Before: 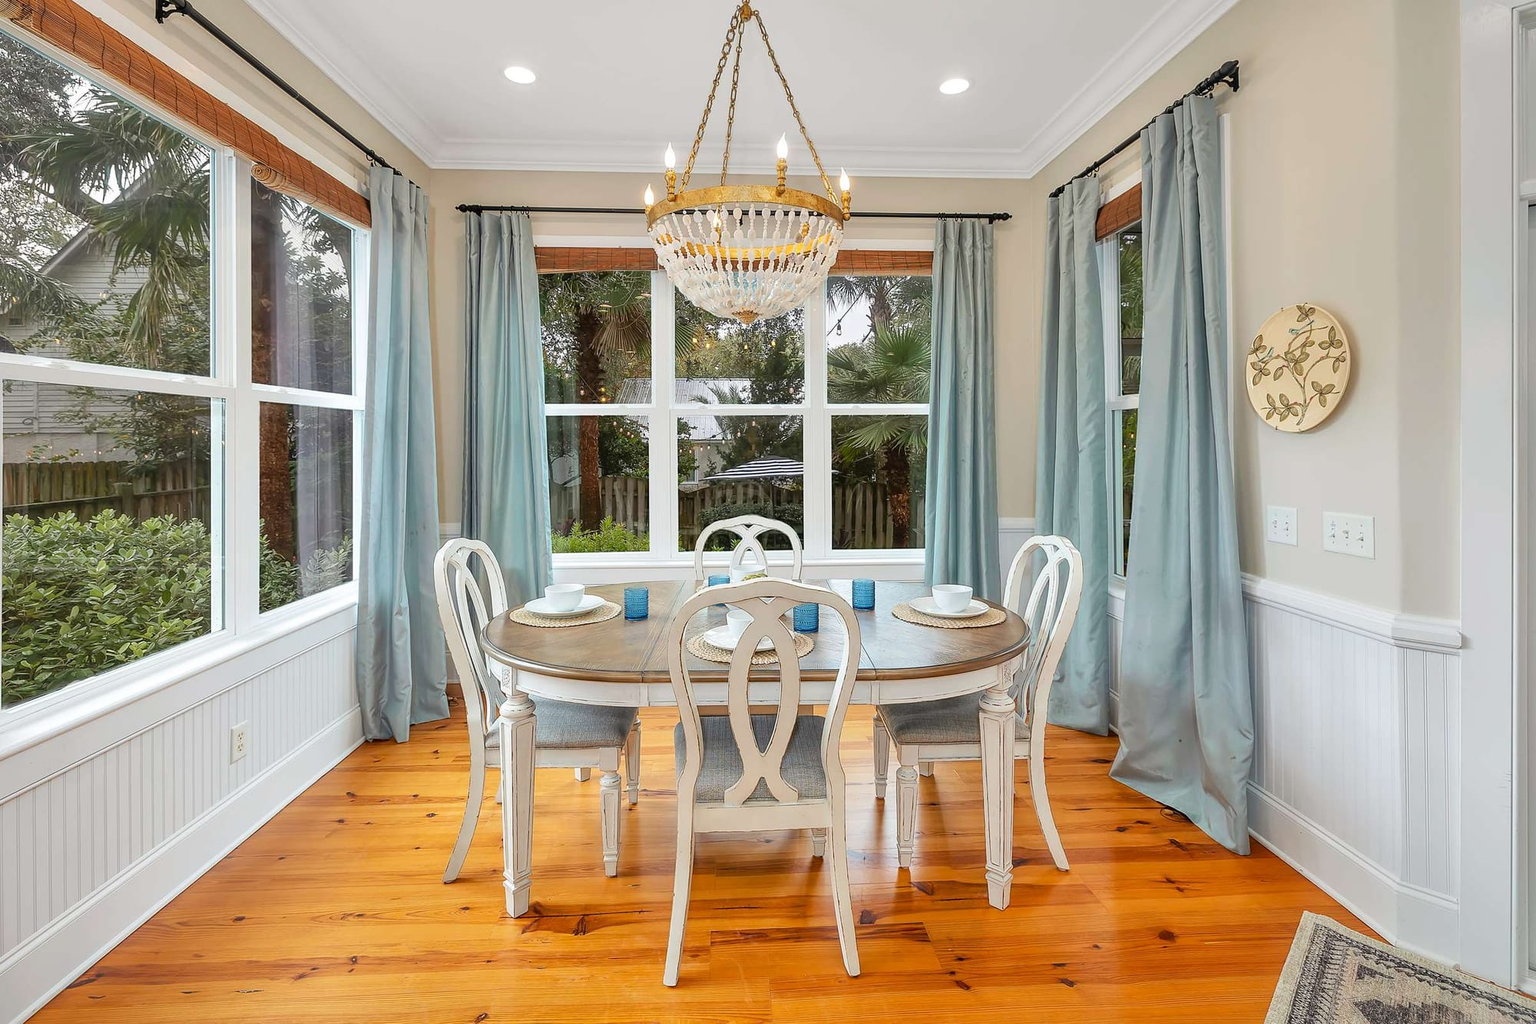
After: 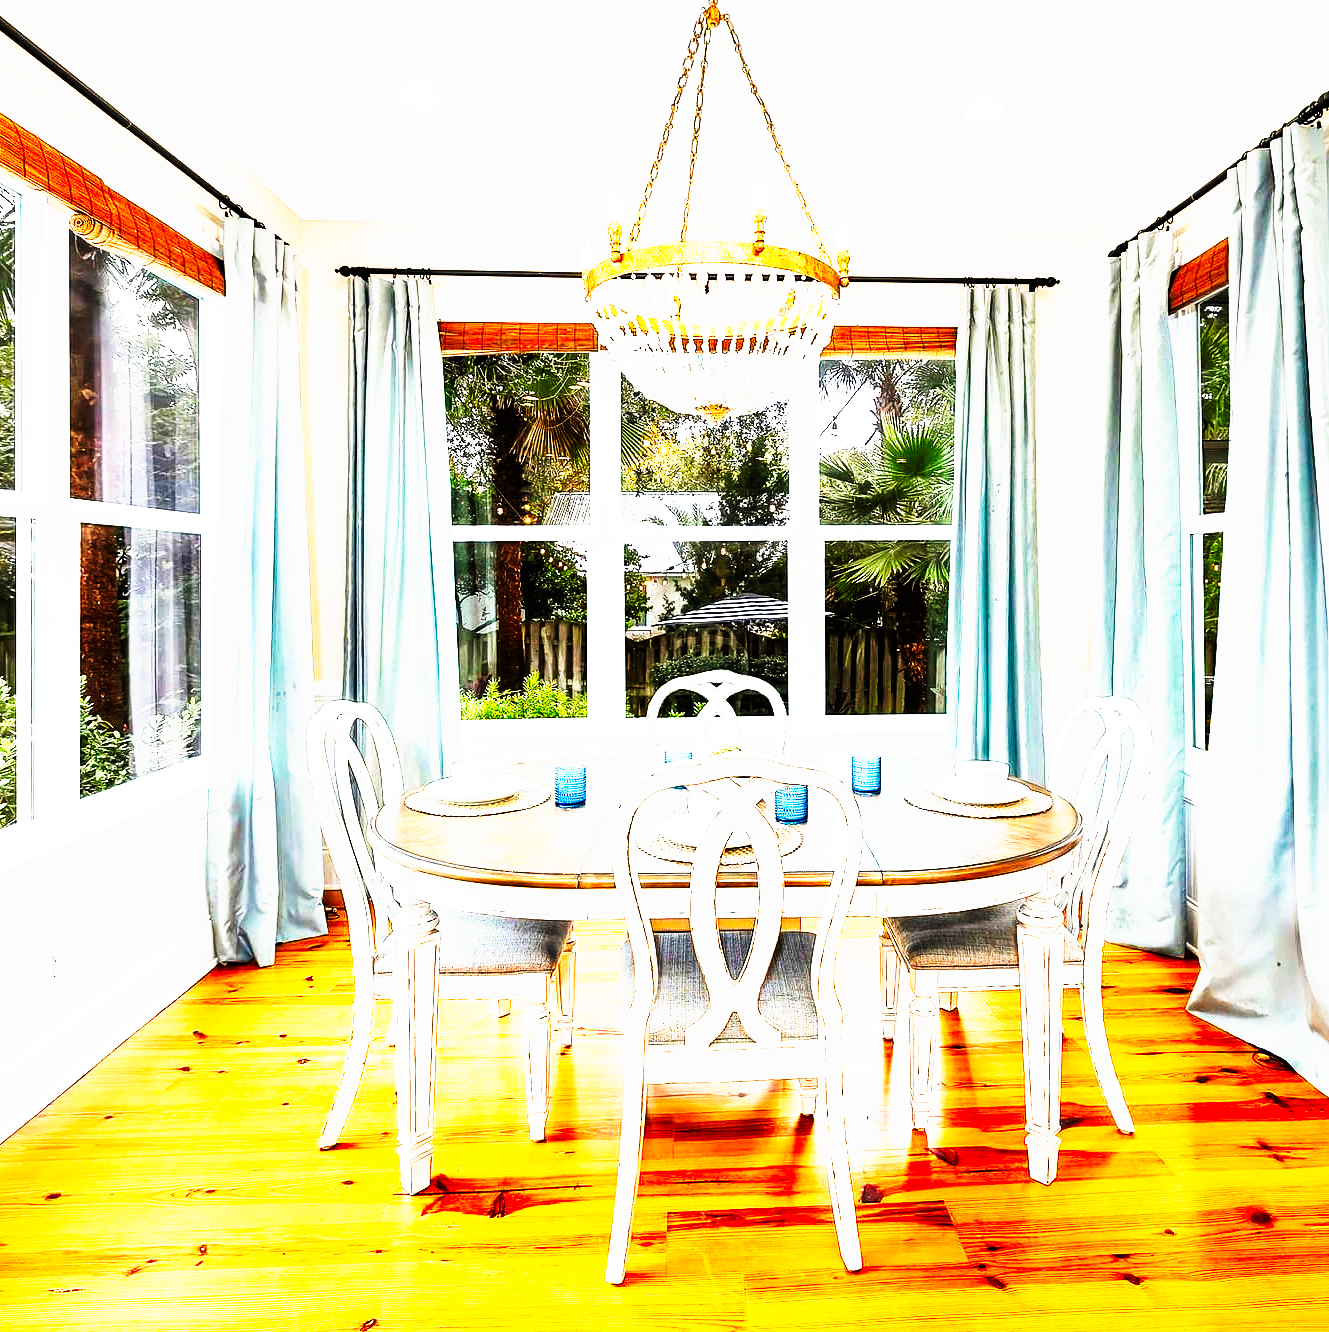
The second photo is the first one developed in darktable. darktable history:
tone equalizer: -8 EV -0.394 EV, -7 EV -0.424 EV, -6 EV -0.338 EV, -5 EV -0.253 EV, -3 EV 0.196 EV, -2 EV 0.318 EV, -1 EV 0.387 EV, +0 EV 0.44 EV
tone curve: curves: ch0 [(0, 0) (0.003, 0) (0.011, 0.001) (0.025, 0.003) (0.044, 0.003) (0.069, 0.006) (0.1, 0.009) (0.136, 0.014) (0.177, 0.029) (0.224, 0.061) (0.277, 0.127) (0.335, 0.218) (0.399, 0.38) (0.468, 0.588) (0.543, 0.809) (0.623, 0.947) (0.709, 0.987) (0.801, 0.99) (0.898, 0.99) (1, 1)], preserve colors none
crop and rotate: left 12.909%, right 20.617%
